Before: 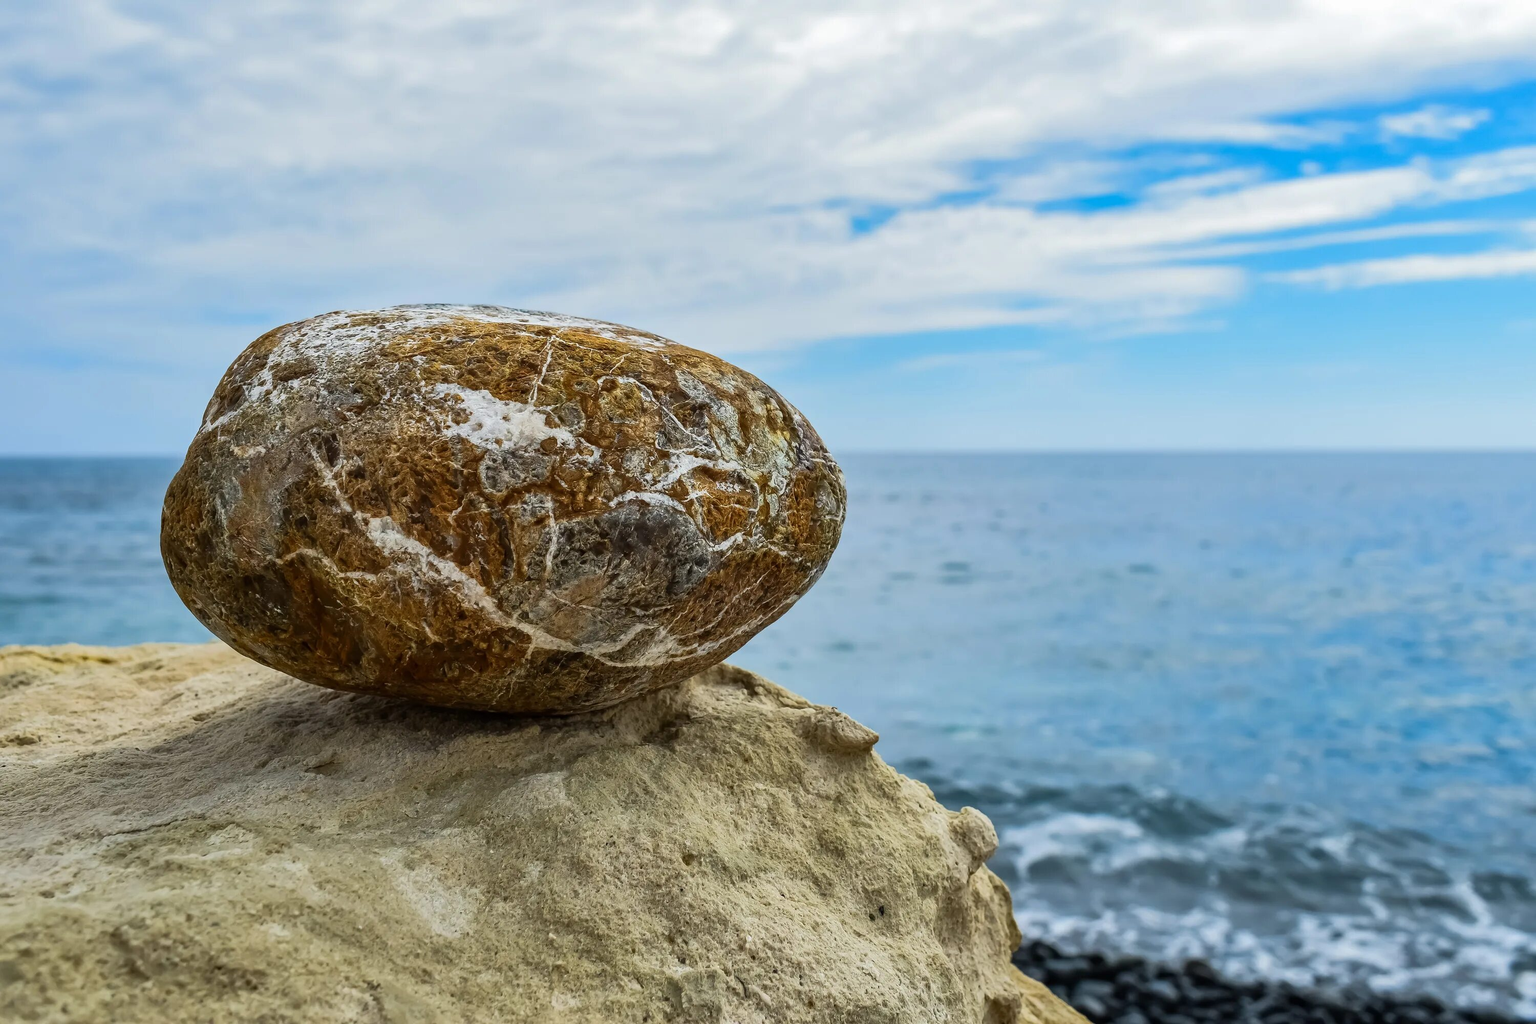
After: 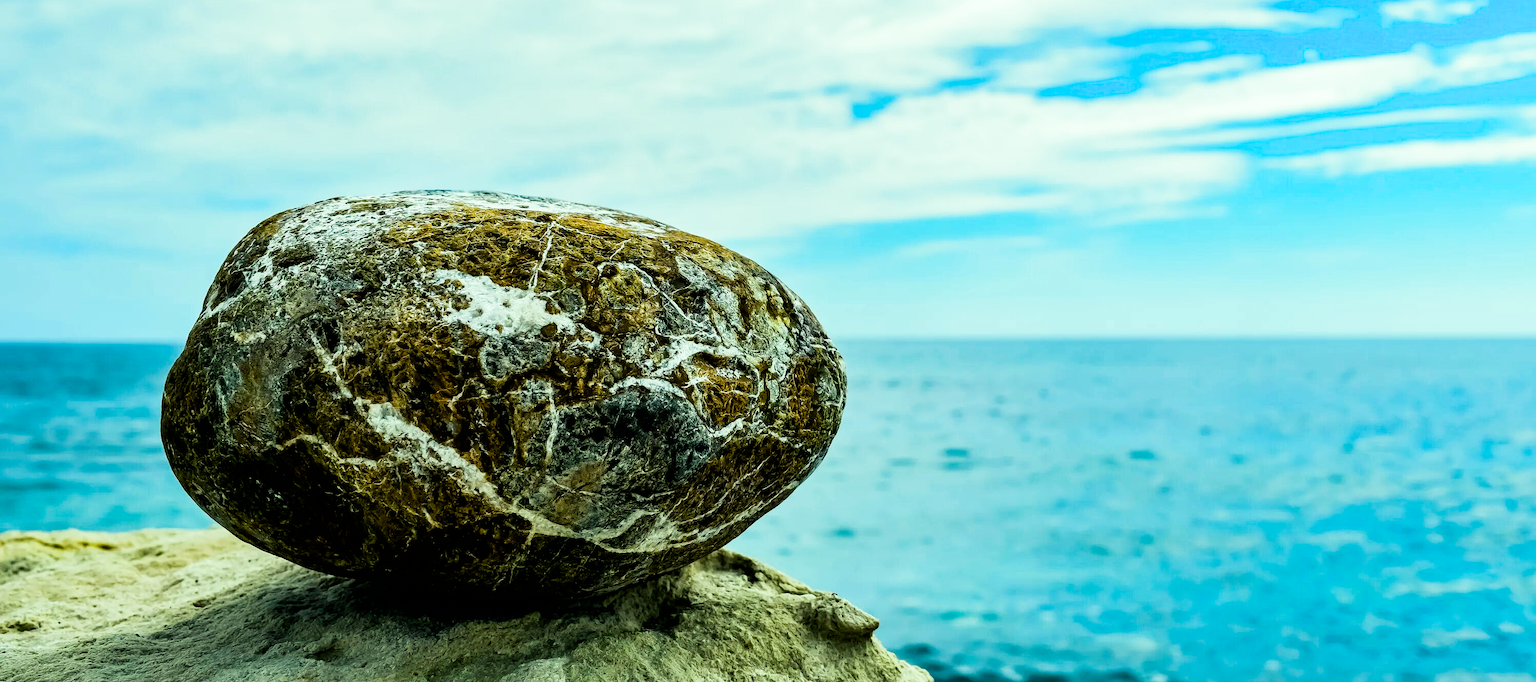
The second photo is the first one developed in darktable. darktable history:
crop: top 11.166%, bottom 22.168%
filmic rgb: black relative exposure -5 EV, white relative exposure 3.5 EV, hardness 3.19, contrast 1.2, highlights saturation mix -50%
color balance rgb: shadows lift › luminance -7.7%, shadows lift › chroma 2.13%, shadows lift › hue 165.27°, power › luminance -7.77%, power › chroma 1.1%, power › hue 215.88°, highlights gain › luminance 15.15%, highlights gain › chroma 7%, highlights gain › hue 125.57°, global offset › luminance -0.33%, global offset › chroma 0.11%, global offset › hue 165.27°, perceptual saturation grading › global saturation 24.42%, perceptual saturation grading › highlights -24.42%, perceptual saturation grading › mid-tones 24.42%, perceptual saturation grading › shadows 40%, perceptual brilliance grading › global brilliance -5%, perceptual brilliance grading › highlights 24.42%, perceptual brilliance grading › mid-tones 7%, perceptual brilliance grading › shadows -5%
